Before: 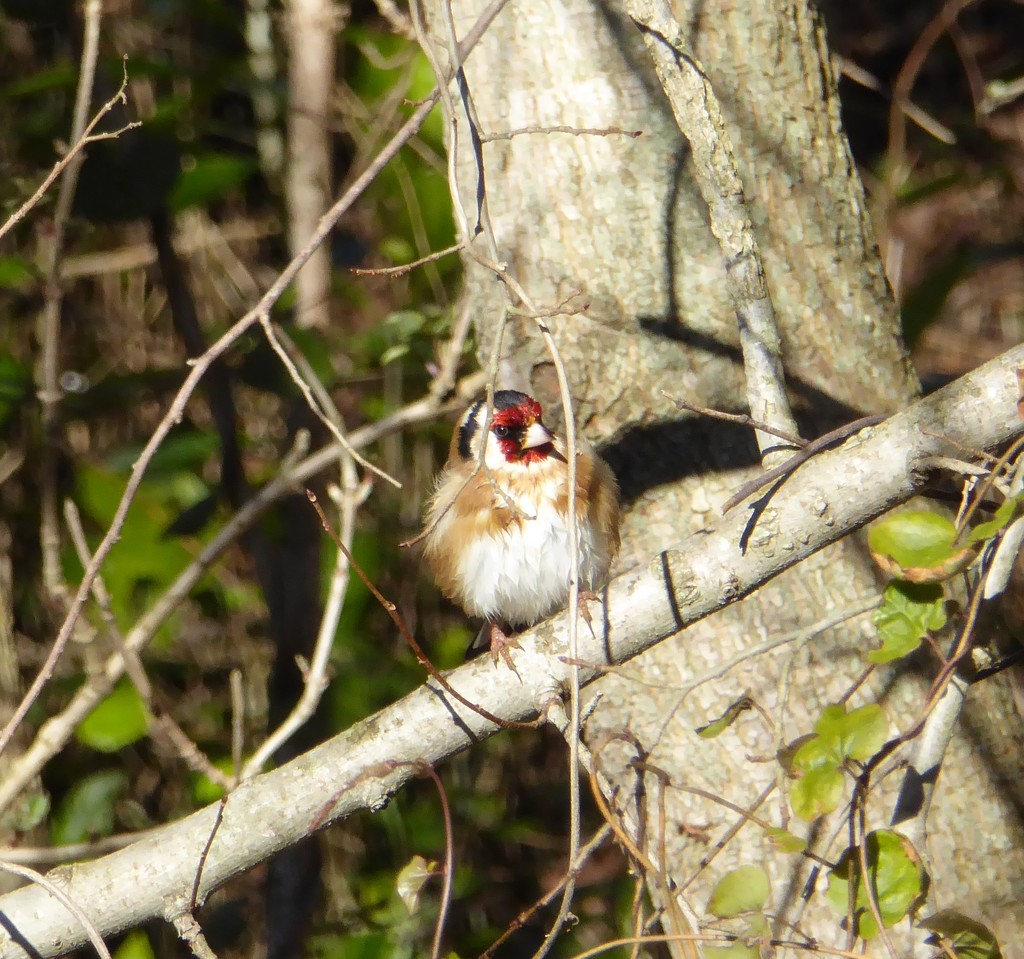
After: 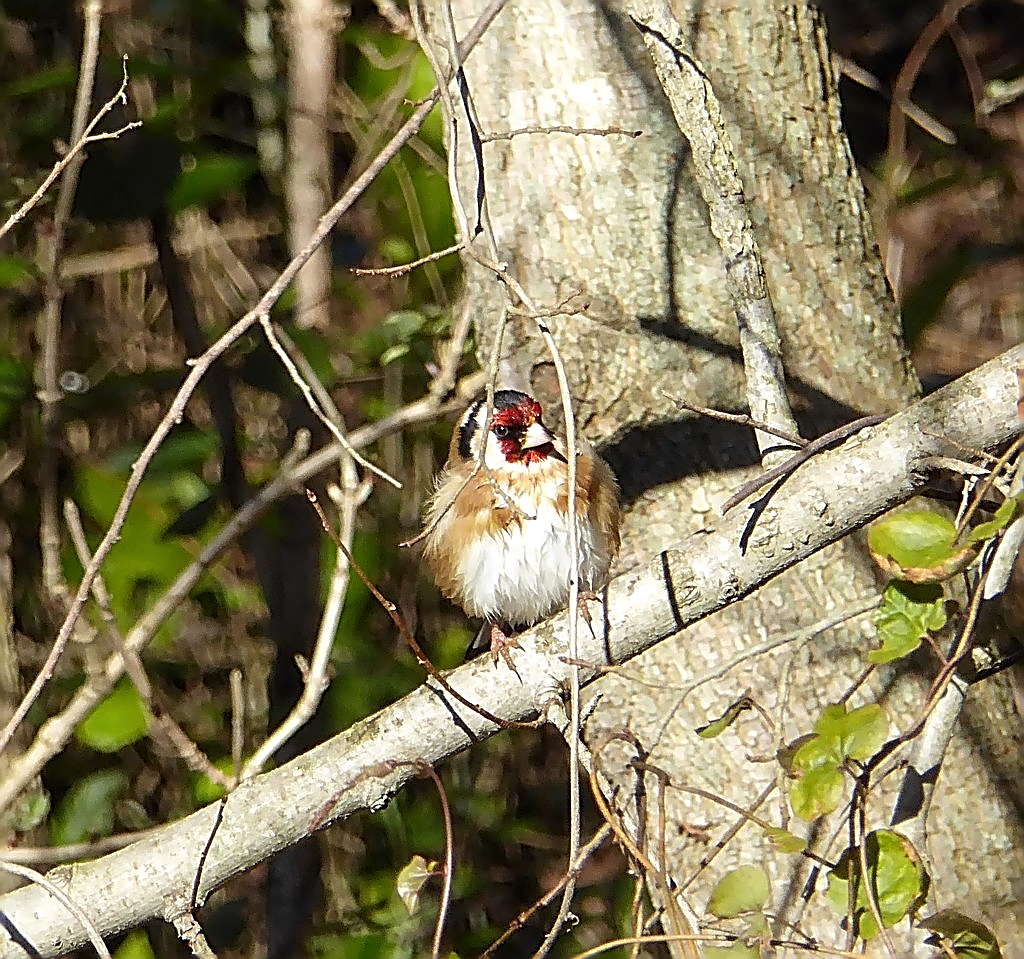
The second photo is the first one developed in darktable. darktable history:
local contrast: highlights 100%, shadows 99%, detail 119%, midtone range 0.2
sharpen: amount 1.995
